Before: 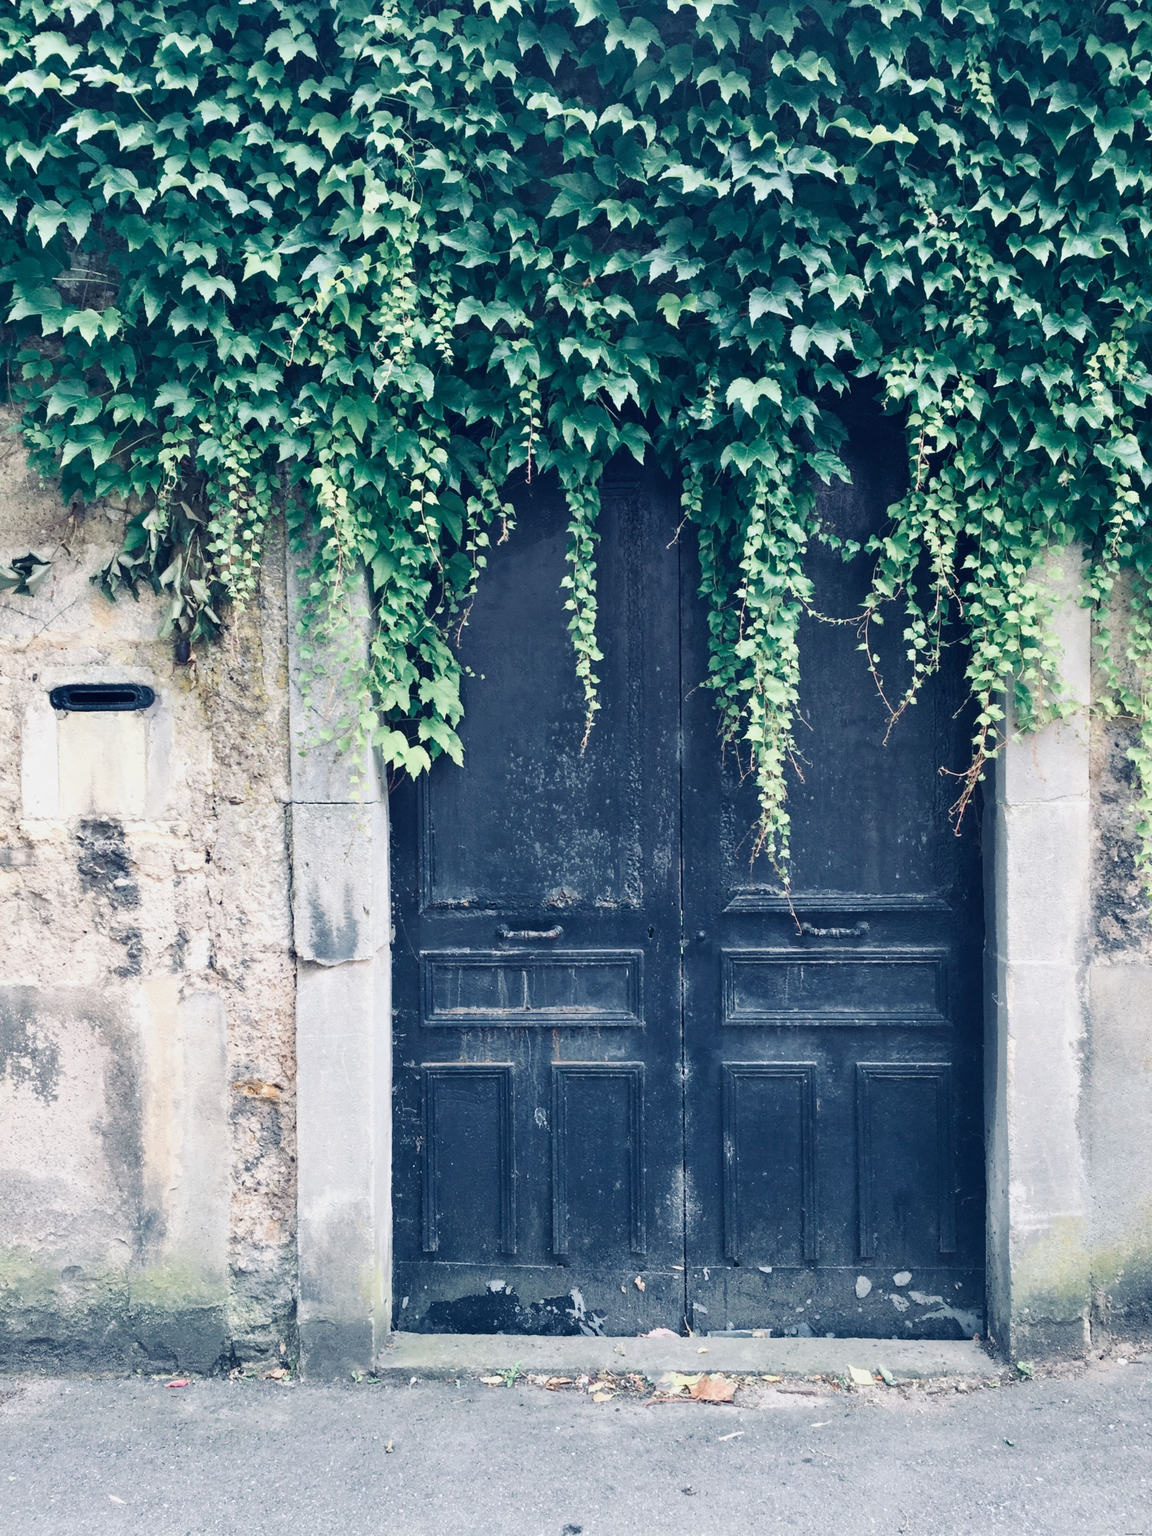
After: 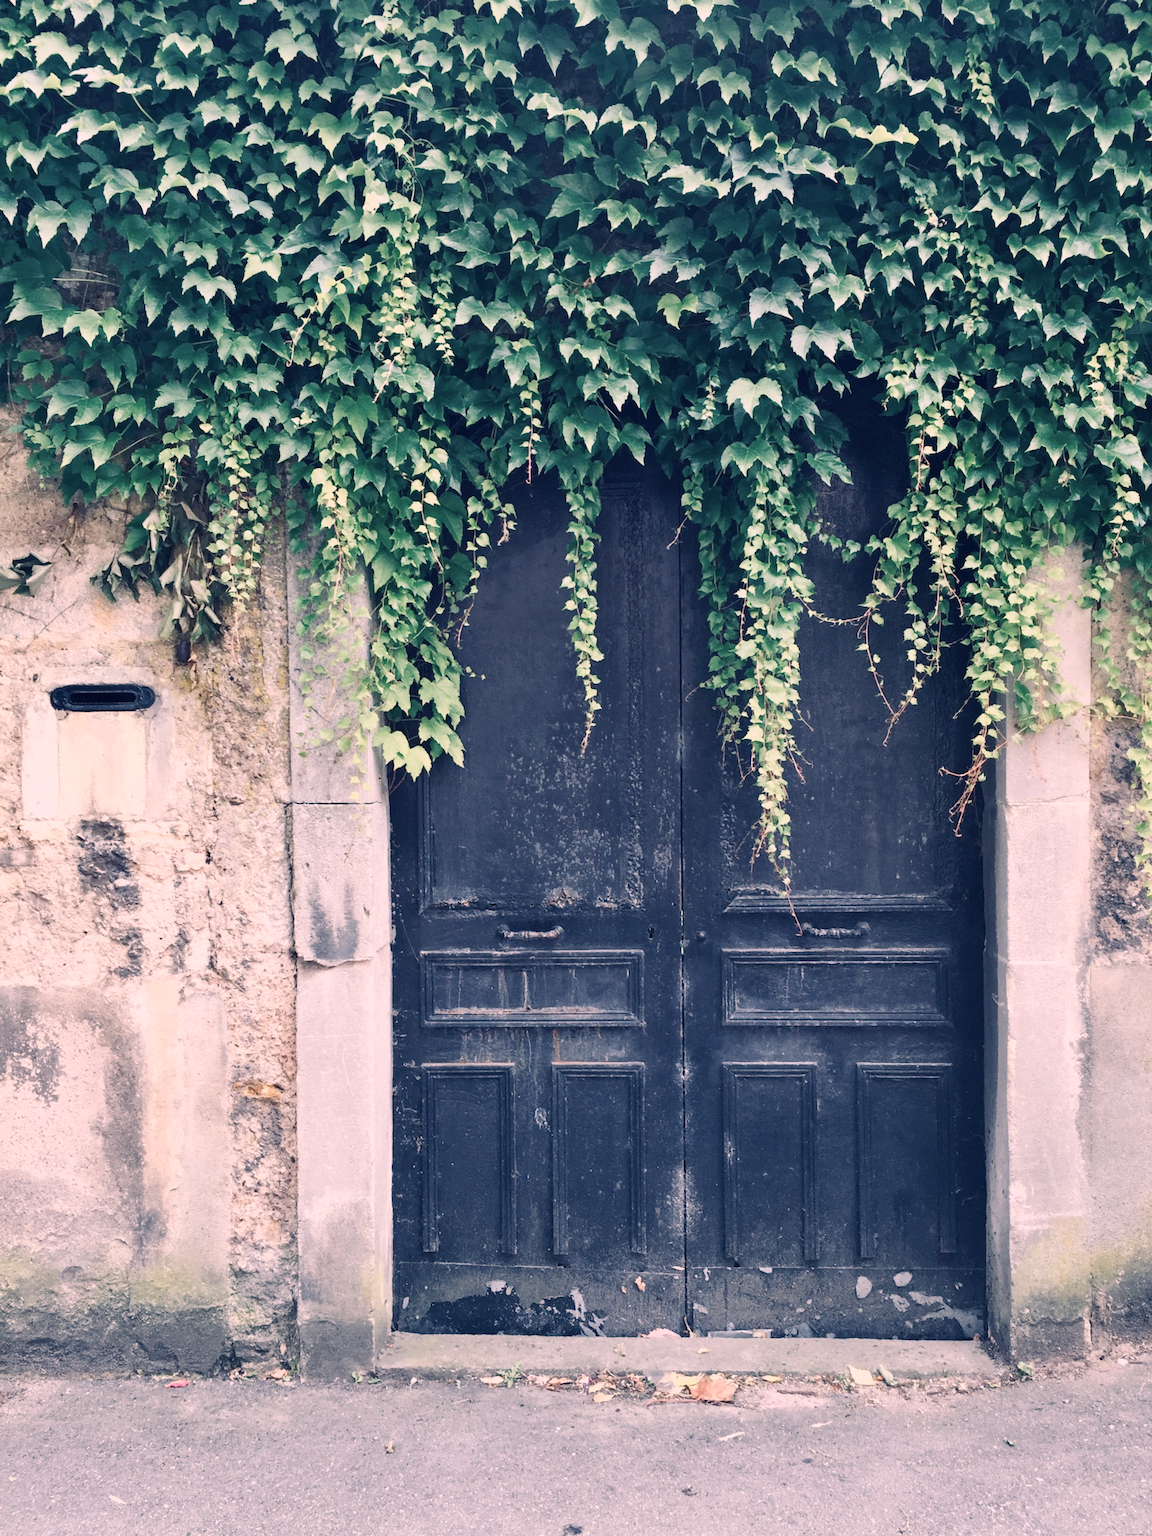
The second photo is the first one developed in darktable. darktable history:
color correction: highlights a* 12.52, highlights b* 5.44
